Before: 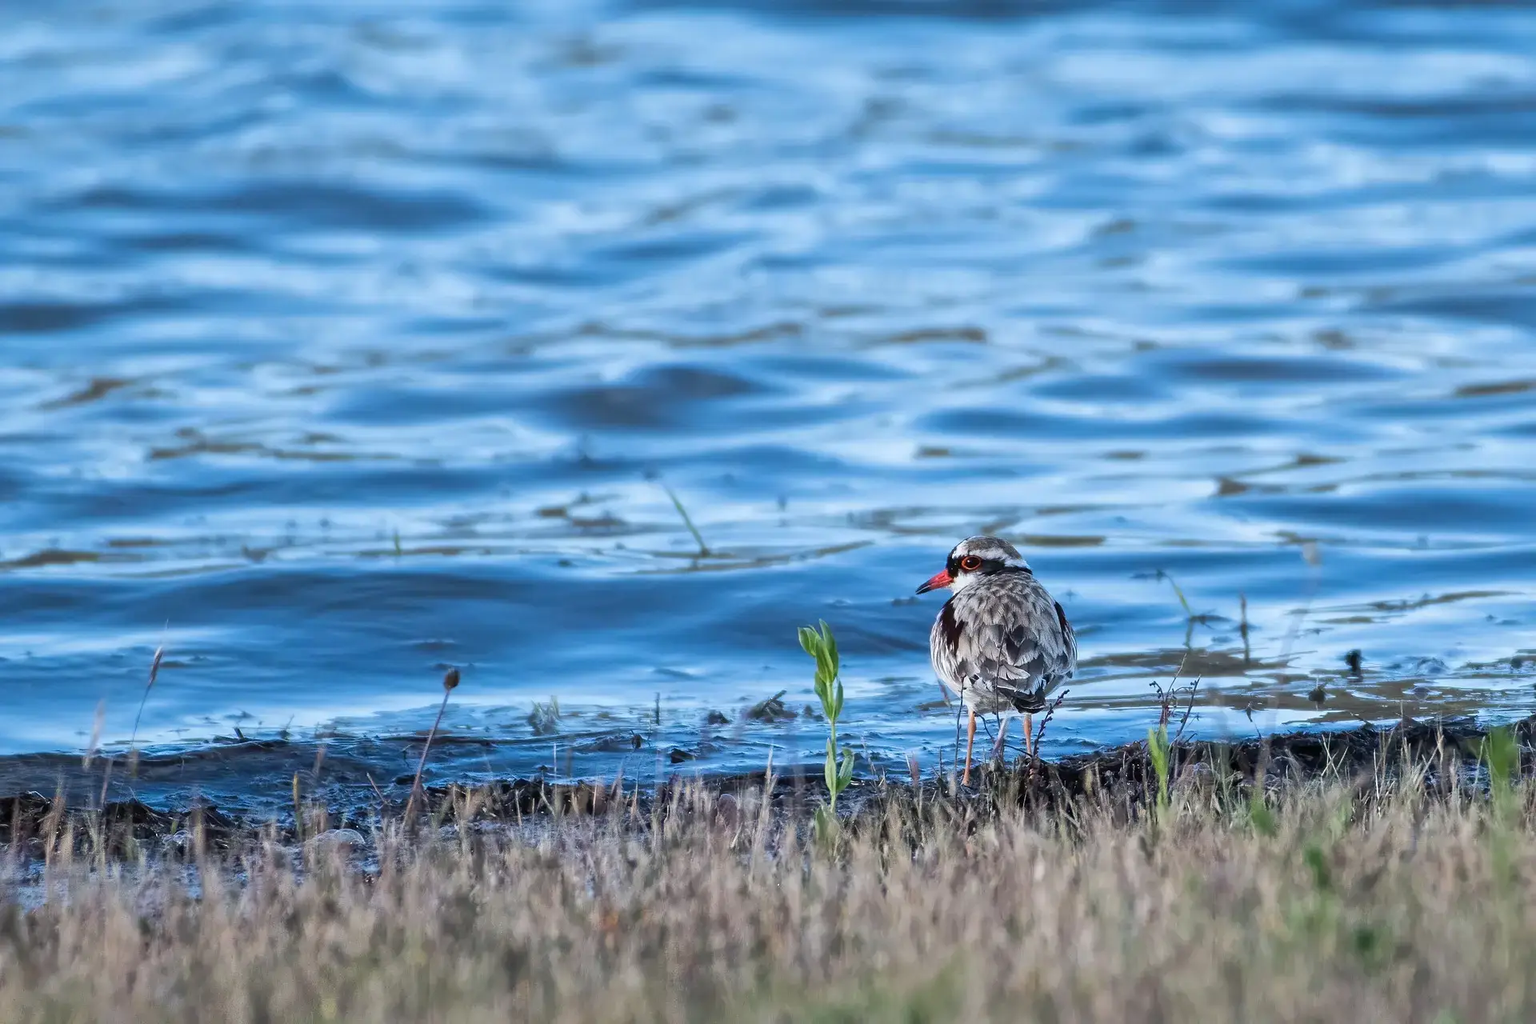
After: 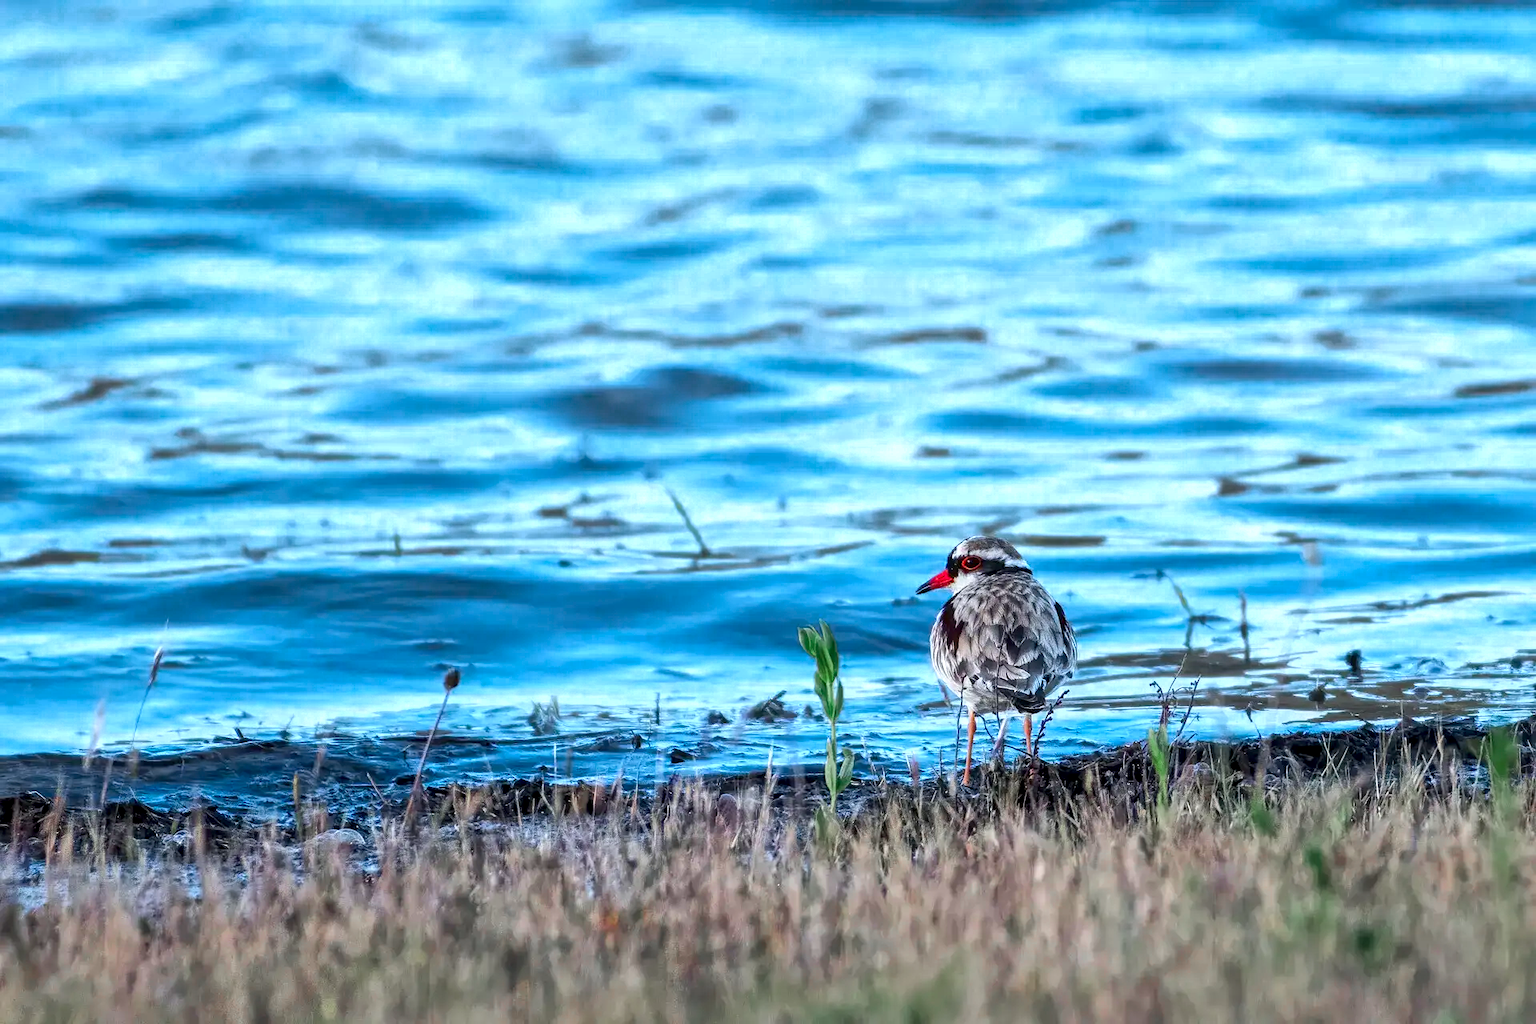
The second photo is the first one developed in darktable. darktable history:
local contrast: detail 130%
color balance rgb: linear chroma grading › global chroma 15%, perceptual saturation grading › global saturation 30%
color zones: curves: ch0 [(0, 0.466) (0.128, 0.466) (0.25, 0.5) (0.375, 0.456) (0.5, 0.5) (0.625, 0.5) (0.737, 0.652) (0.875, 0.5)]; ch1 [(0, 0.603) (0.125, 0.618) (0.261, 0.348) (0.372, 0.353) (0.497, 0.363) (0.611, 0.45) (0.731, 0.427) (0.875, 0.518) (0.998, 0.652)]; ch2 [(0, 0.559) (0.125, 0.451) (0.253, 0.564) (0.37, 0.578) (0.5, 0.466) (0.625, 0.471) (0.731, 0.471) (0.88, 0.485)]
